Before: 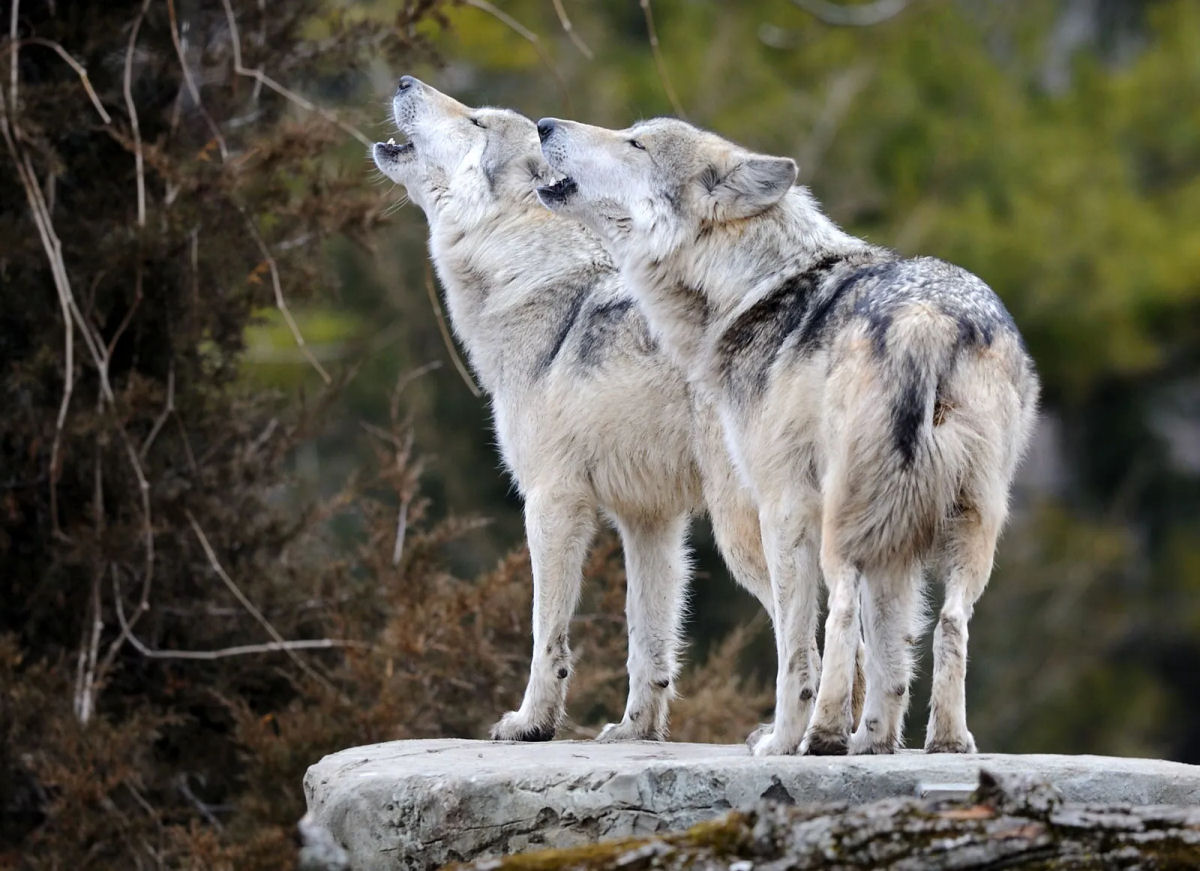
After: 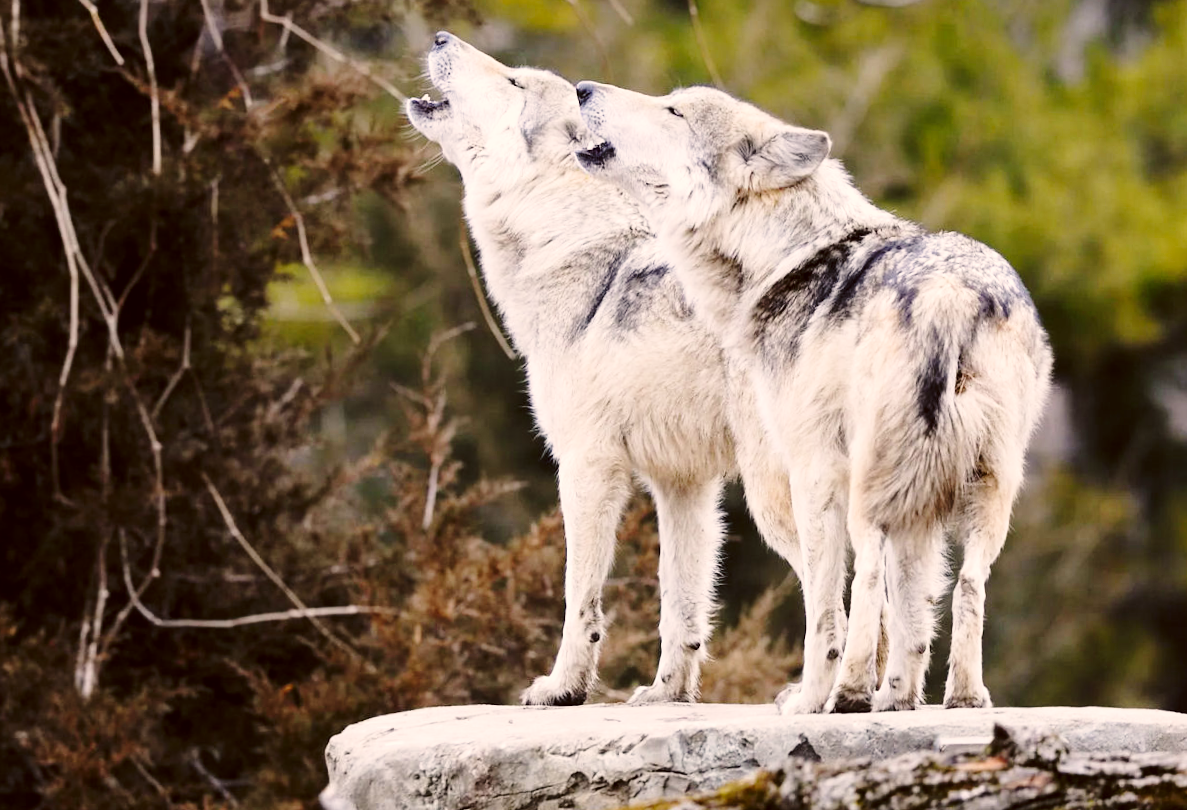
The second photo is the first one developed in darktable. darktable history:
color correction: highlights a* 6.27, highlights b* 8.19, shadows a* 5.94, shadows b* 7.23, saturation 0.9
rotate and perspective: rotation 0.679°, lens shift (horizontal) 0.136, crop left 0.009, crop right 0.991, crop top 0.078, crop bottom 0.95
base curve: curves: ch0 [(0, 0) (0.028, 0.03) (0.121, 0.232) (0.46, 0.748) (0.859, 0.968) (1, 1)], preserve colors none
